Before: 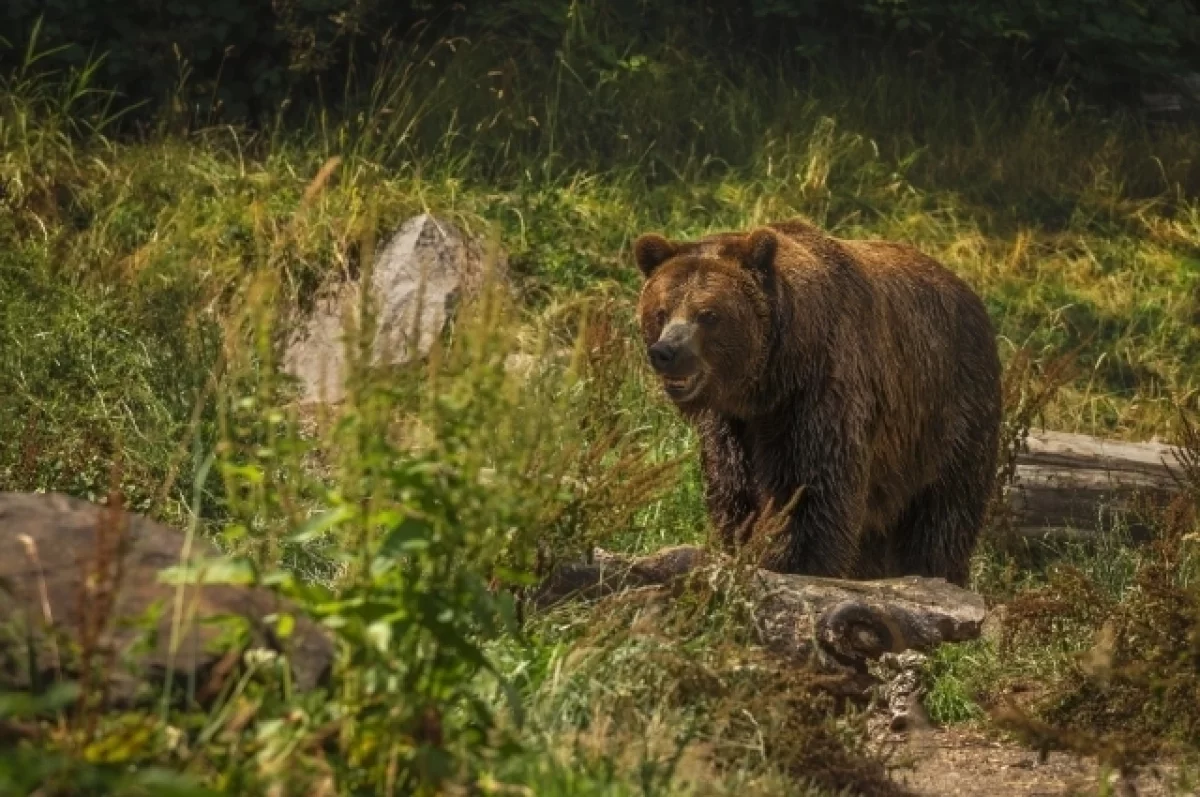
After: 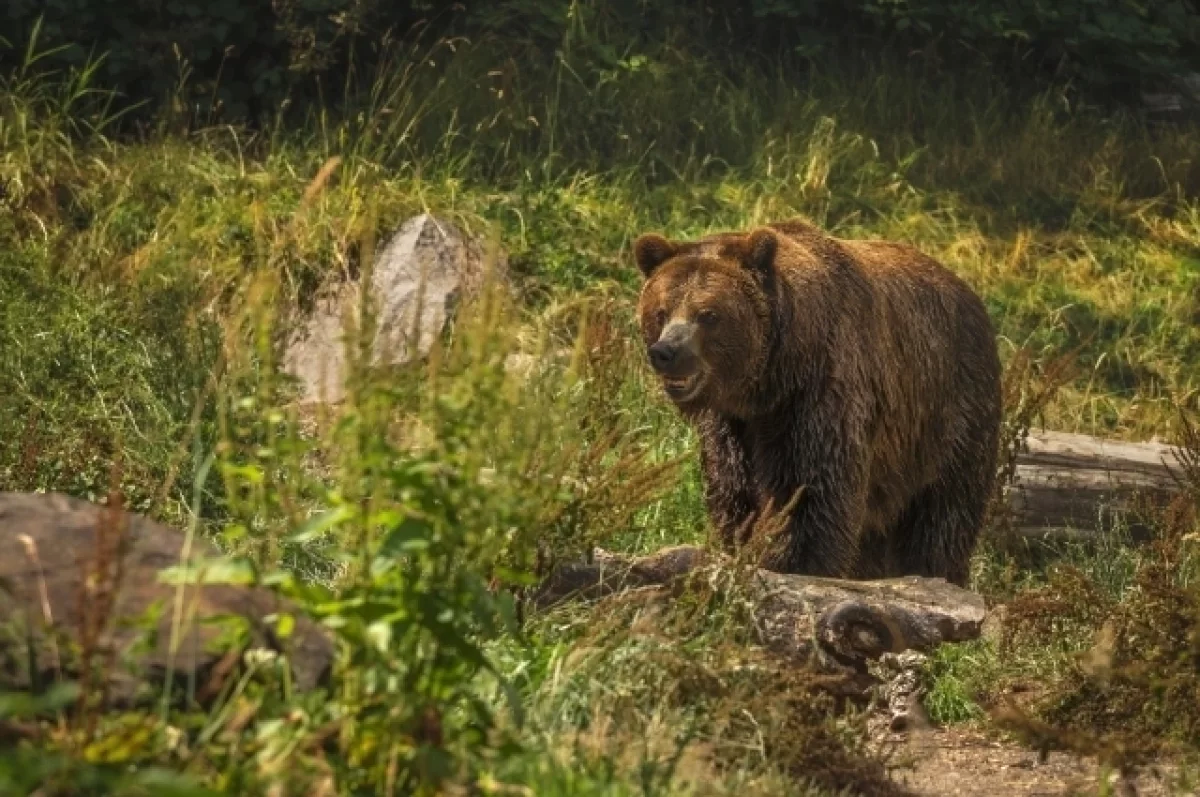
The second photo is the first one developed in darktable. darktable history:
exposure: exposure 0.217 EV, compensate highlight preservation false
shadows and highlights: shadows 25.44, highlights -48.11, soften with gaussian
